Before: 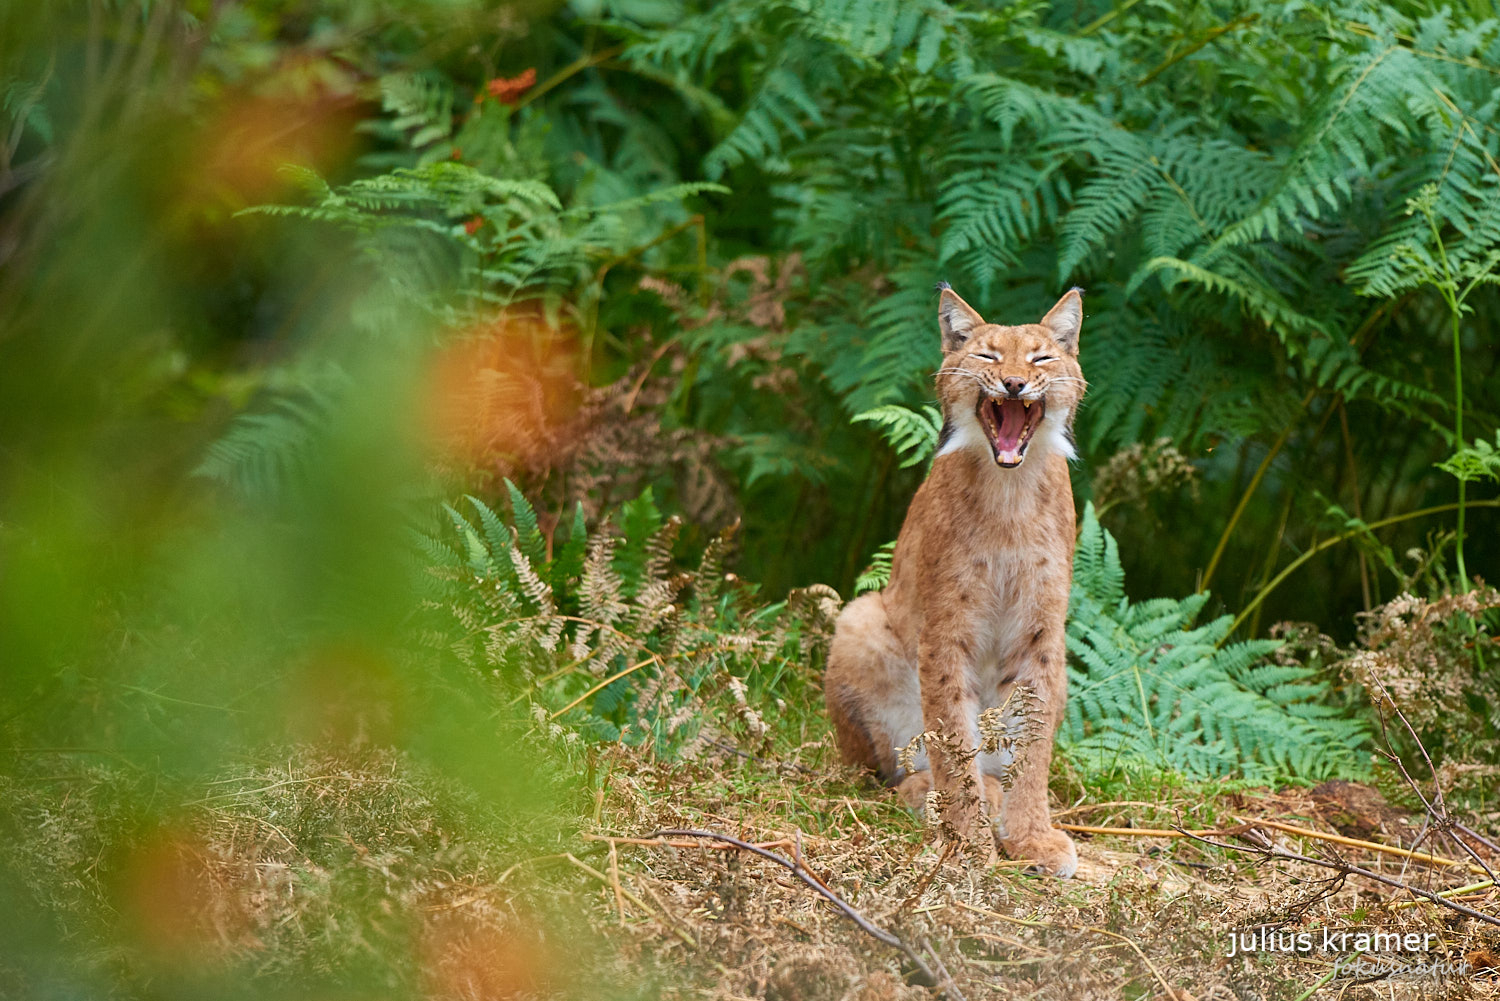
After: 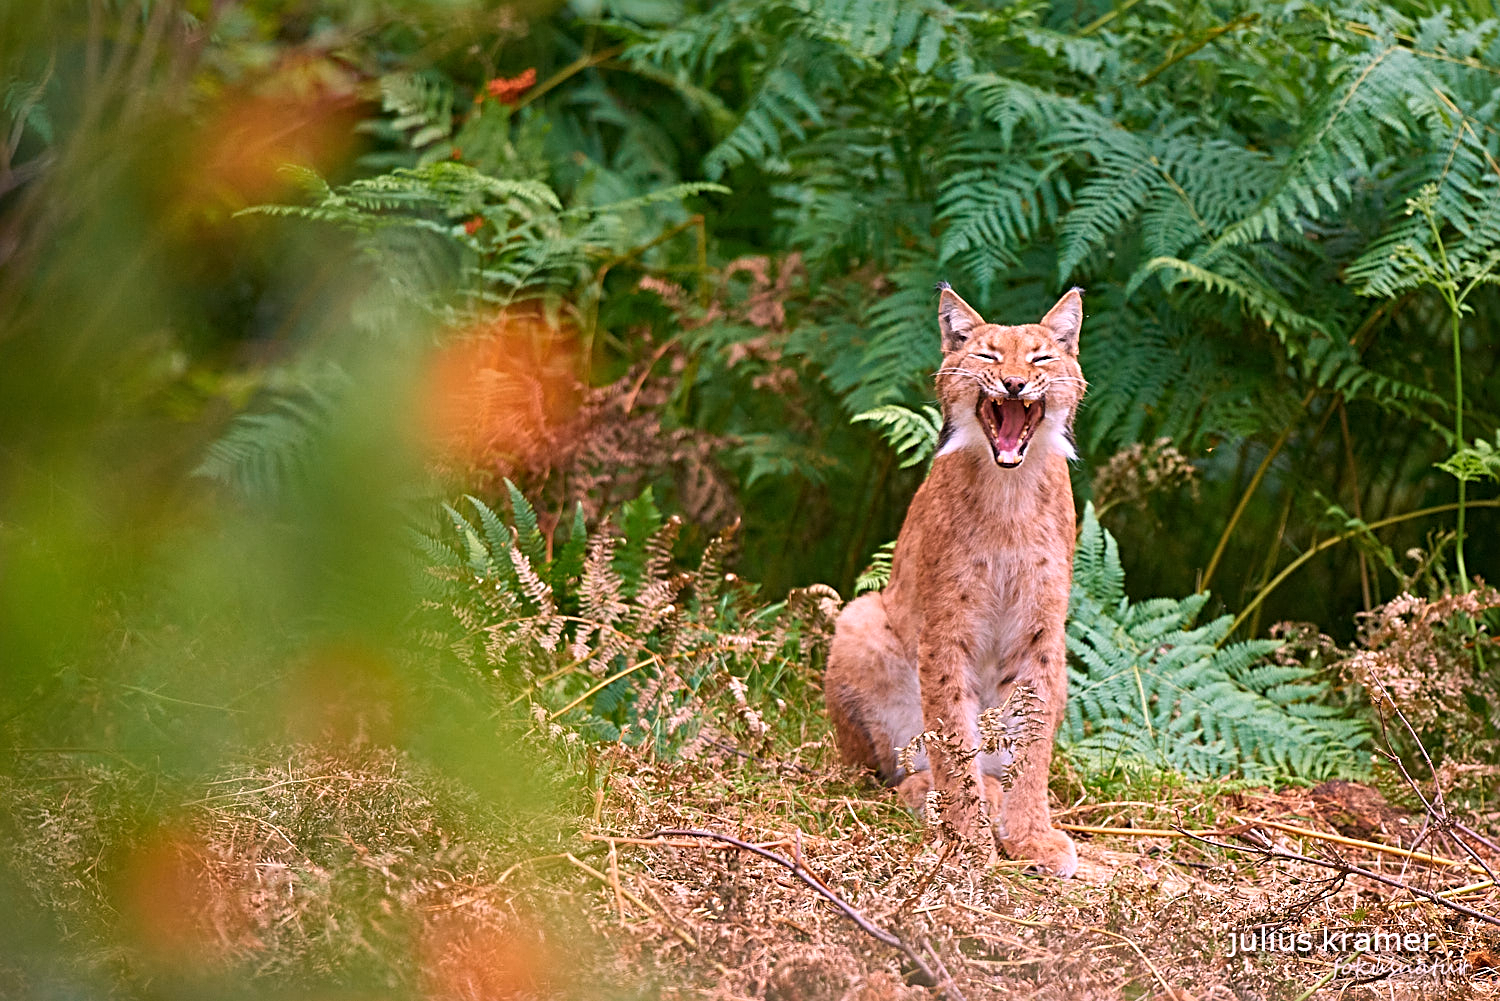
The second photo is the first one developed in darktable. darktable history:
sharpen: radius 4
white balance: red 1.188, blue 1.11
tone equalizer: on, module defaults
